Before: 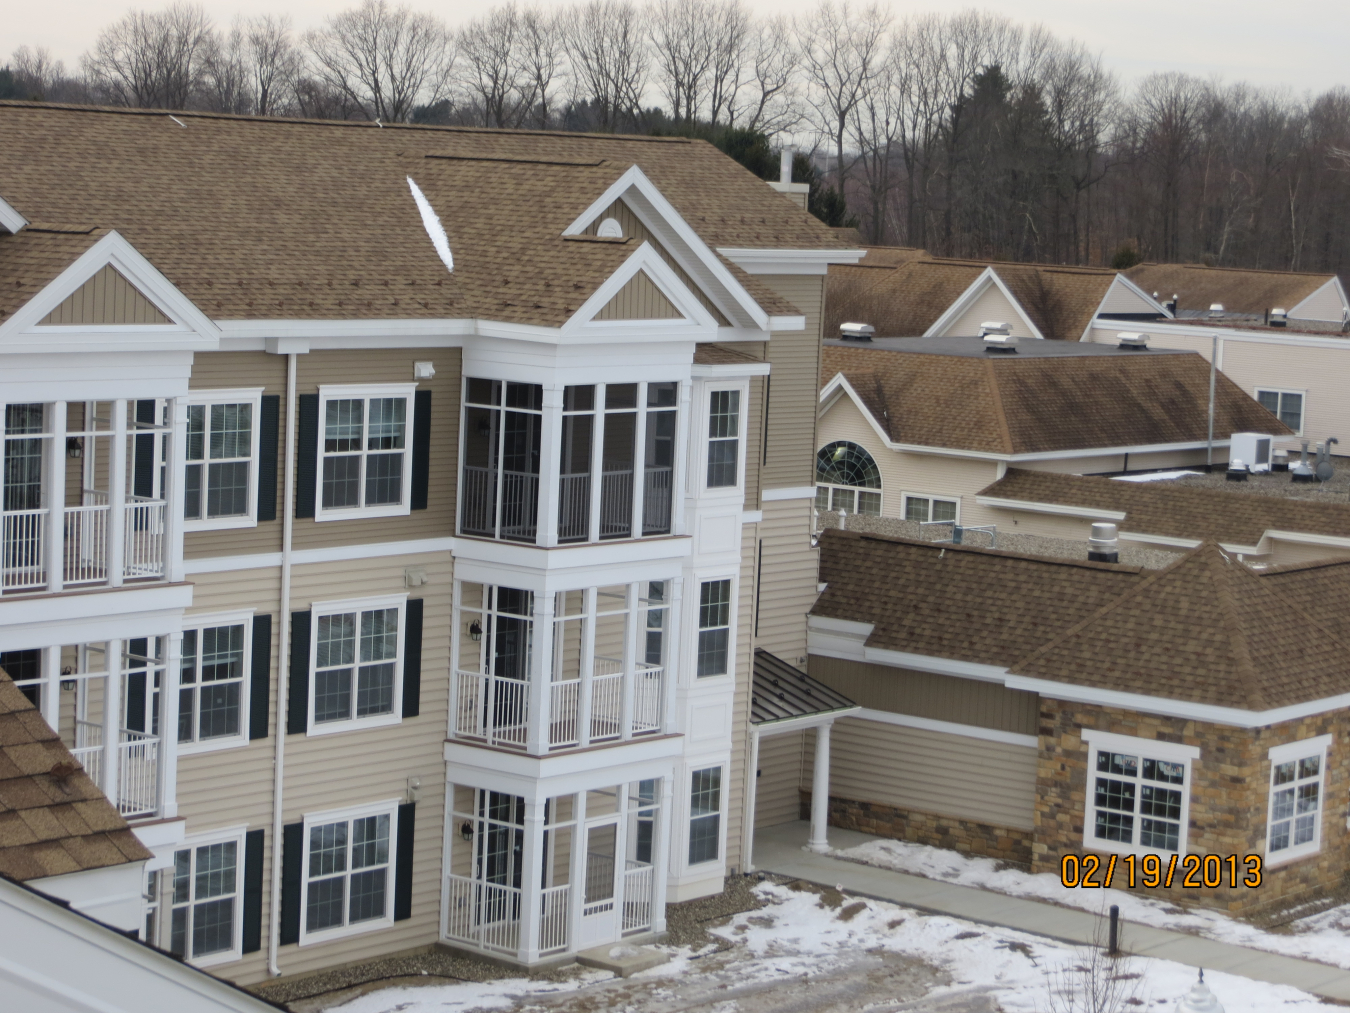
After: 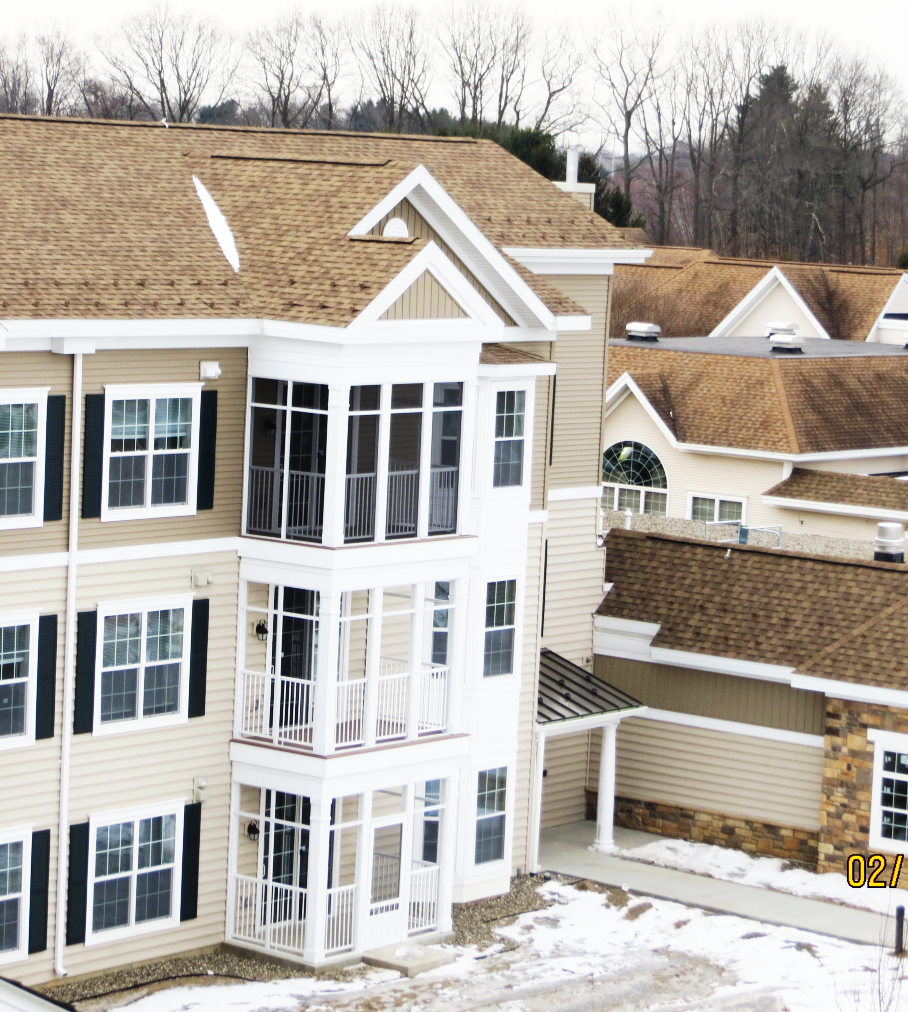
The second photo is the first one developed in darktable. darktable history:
crop and rotate: left 15.914%, right 16.818%
base curve: curves: ch0 [(0, 0) (0.007, 0.004) (0.027, 0.03) (0.046, 0.07) (0.207, 0.54) (0.442, 0.872) (0.673, 0.972) (1, 1)], preserve colors none
